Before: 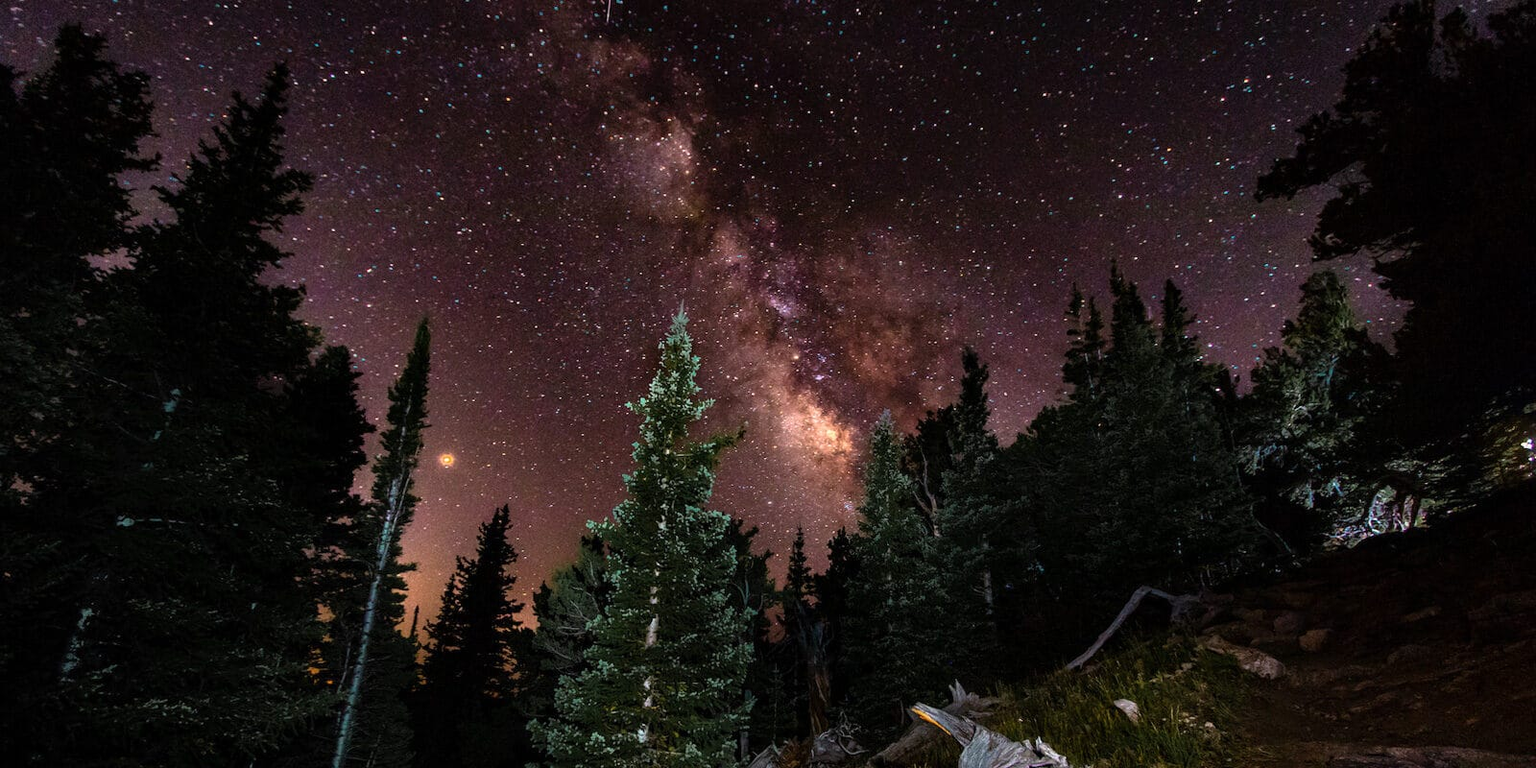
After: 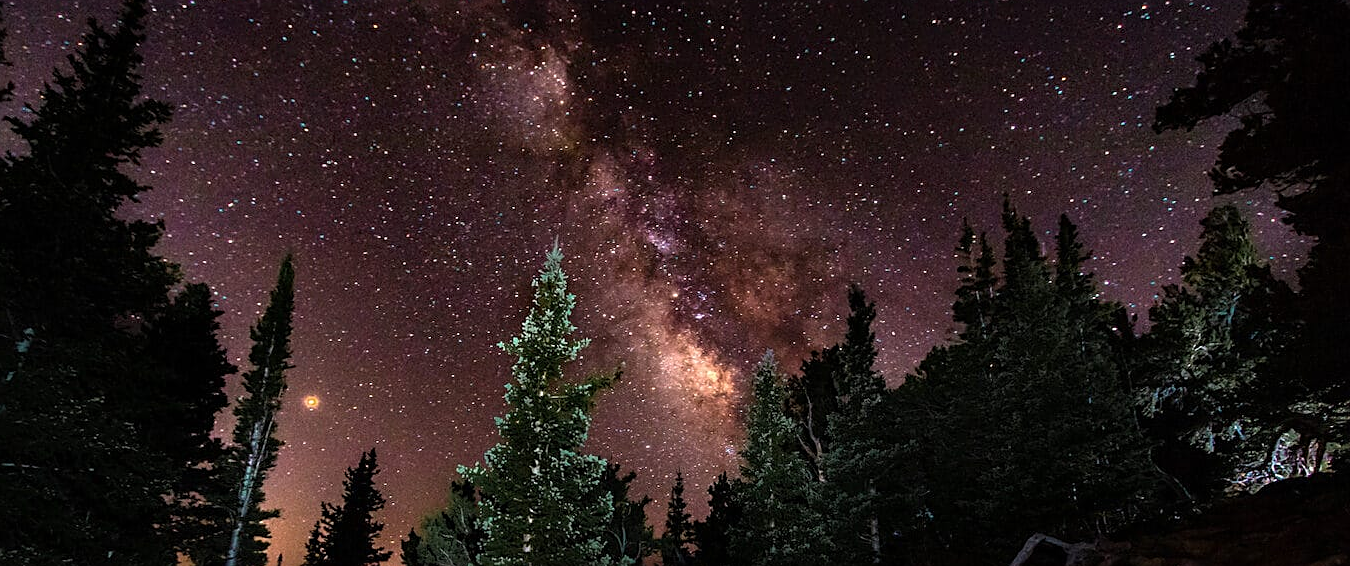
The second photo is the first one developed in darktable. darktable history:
sharpen: on, module defaults
crop and rotate: left 9.679%, top 9.696%, right 5.924%, bottom 19.449%
